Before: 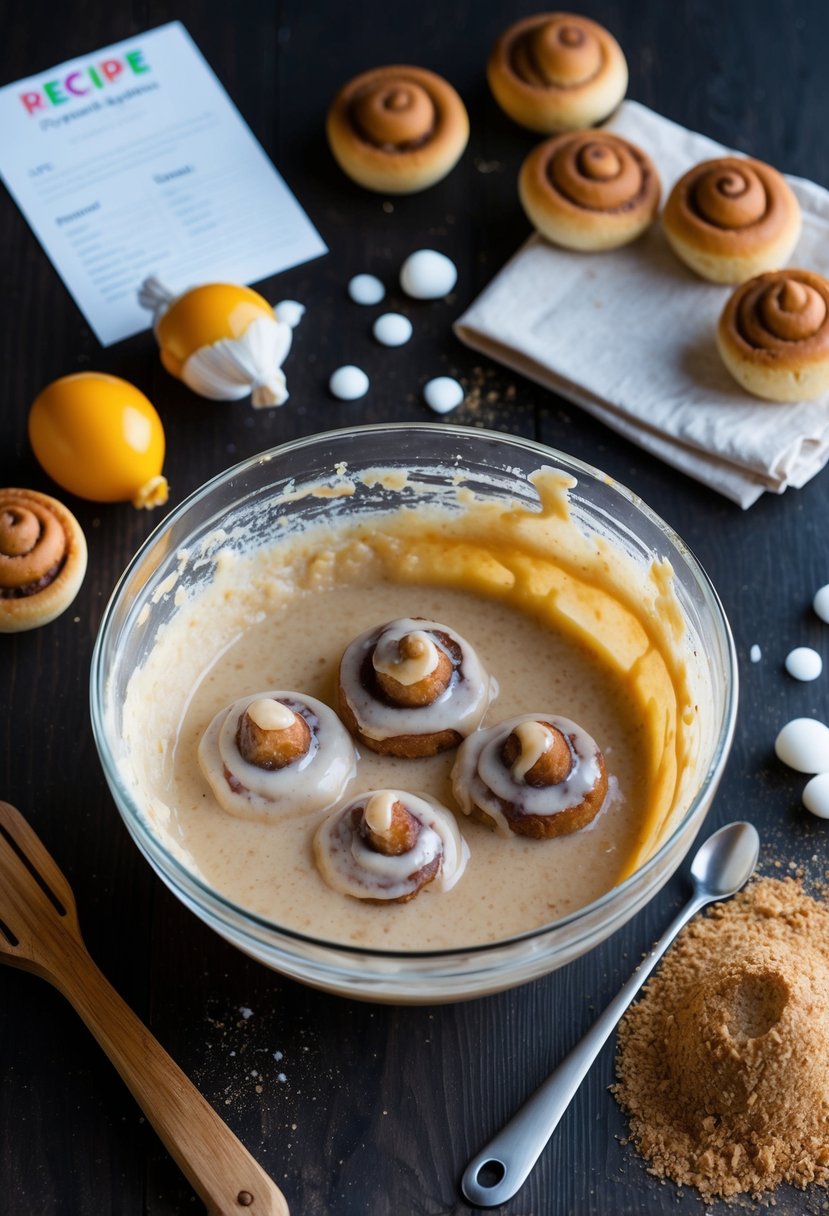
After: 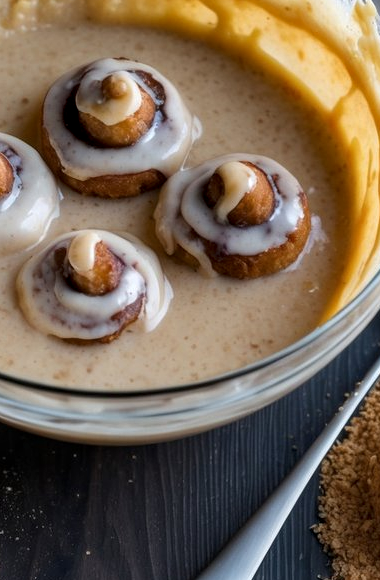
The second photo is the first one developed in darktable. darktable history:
local contrast: detail 130%
crop: left 35.91%, top 46.098%, right 18.174%, bottom 6.184%
